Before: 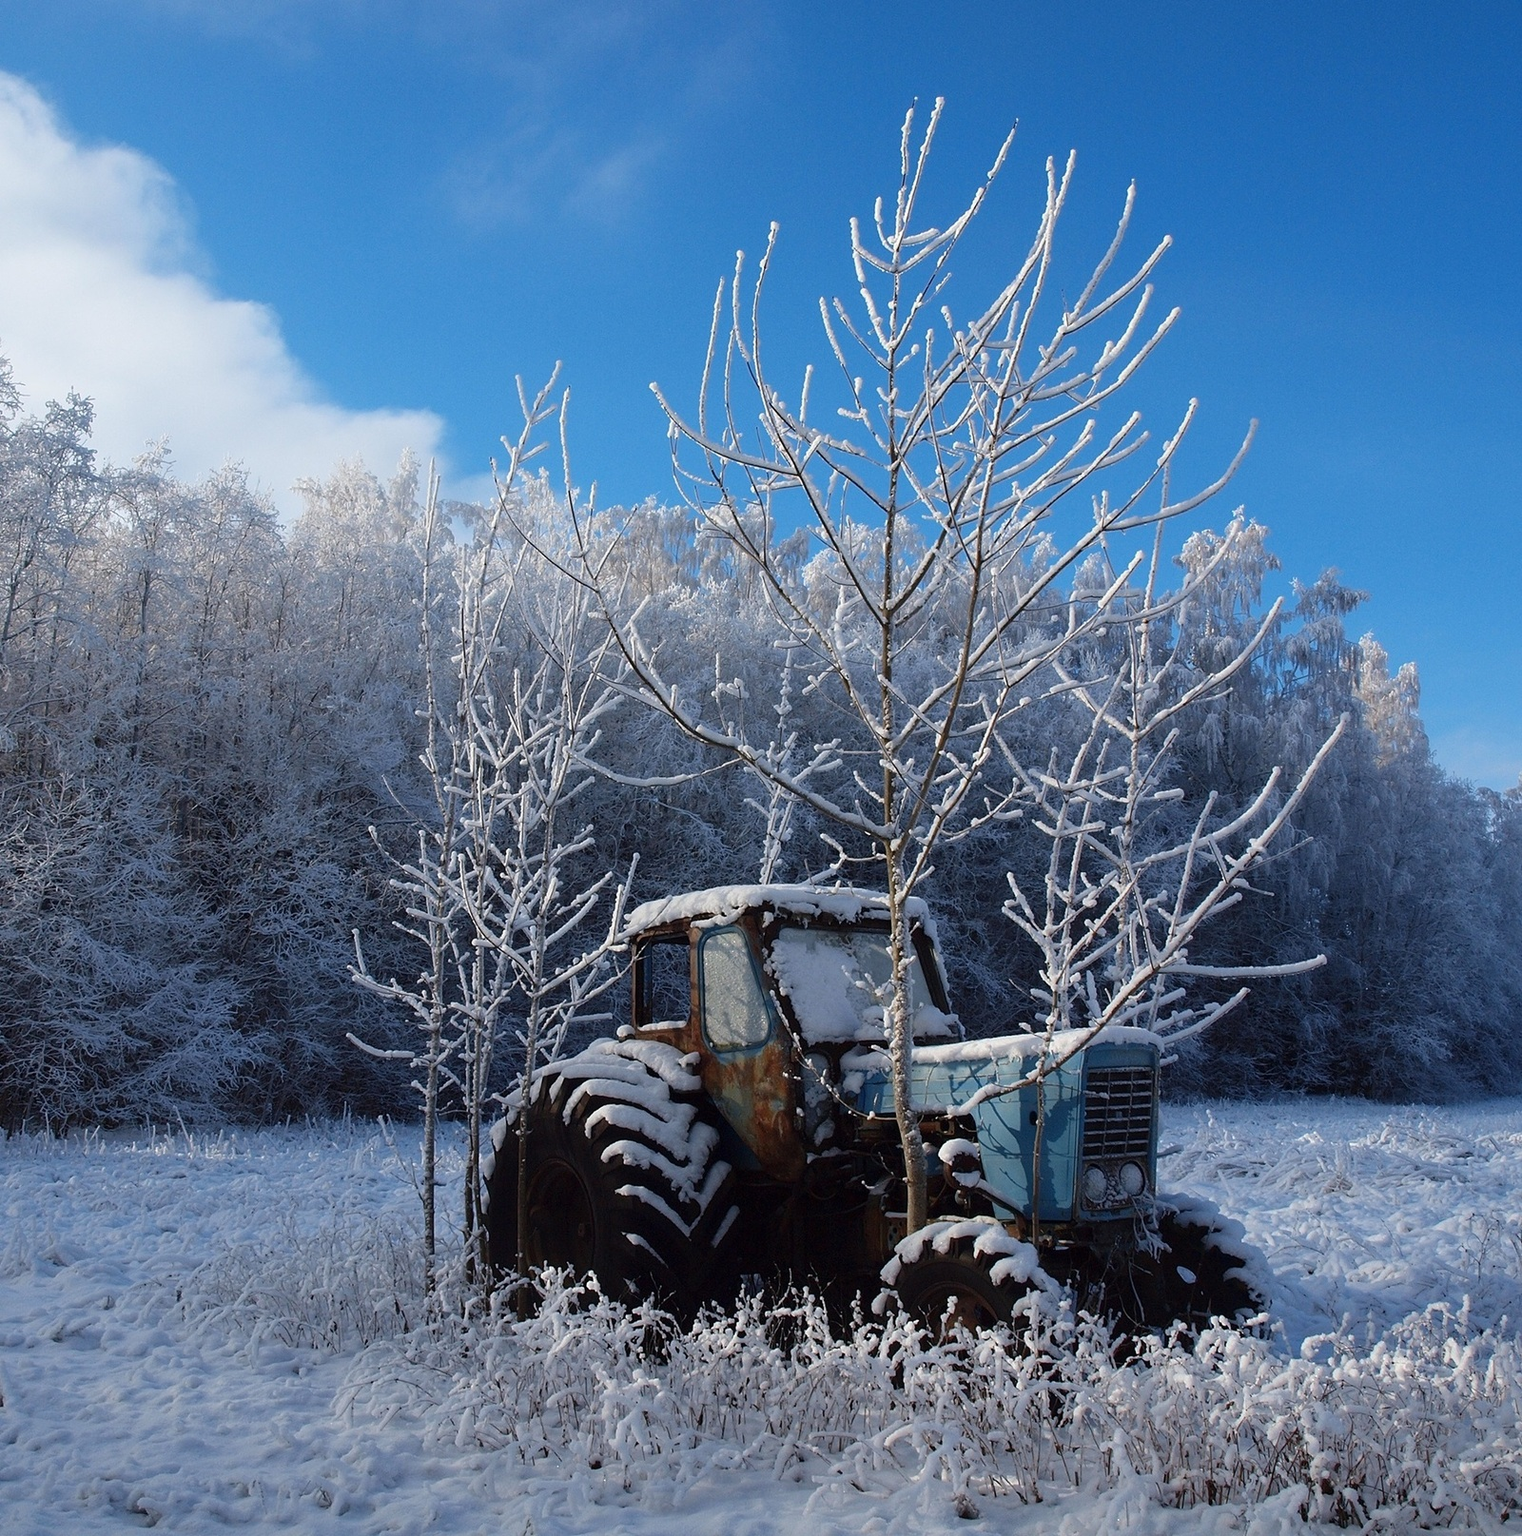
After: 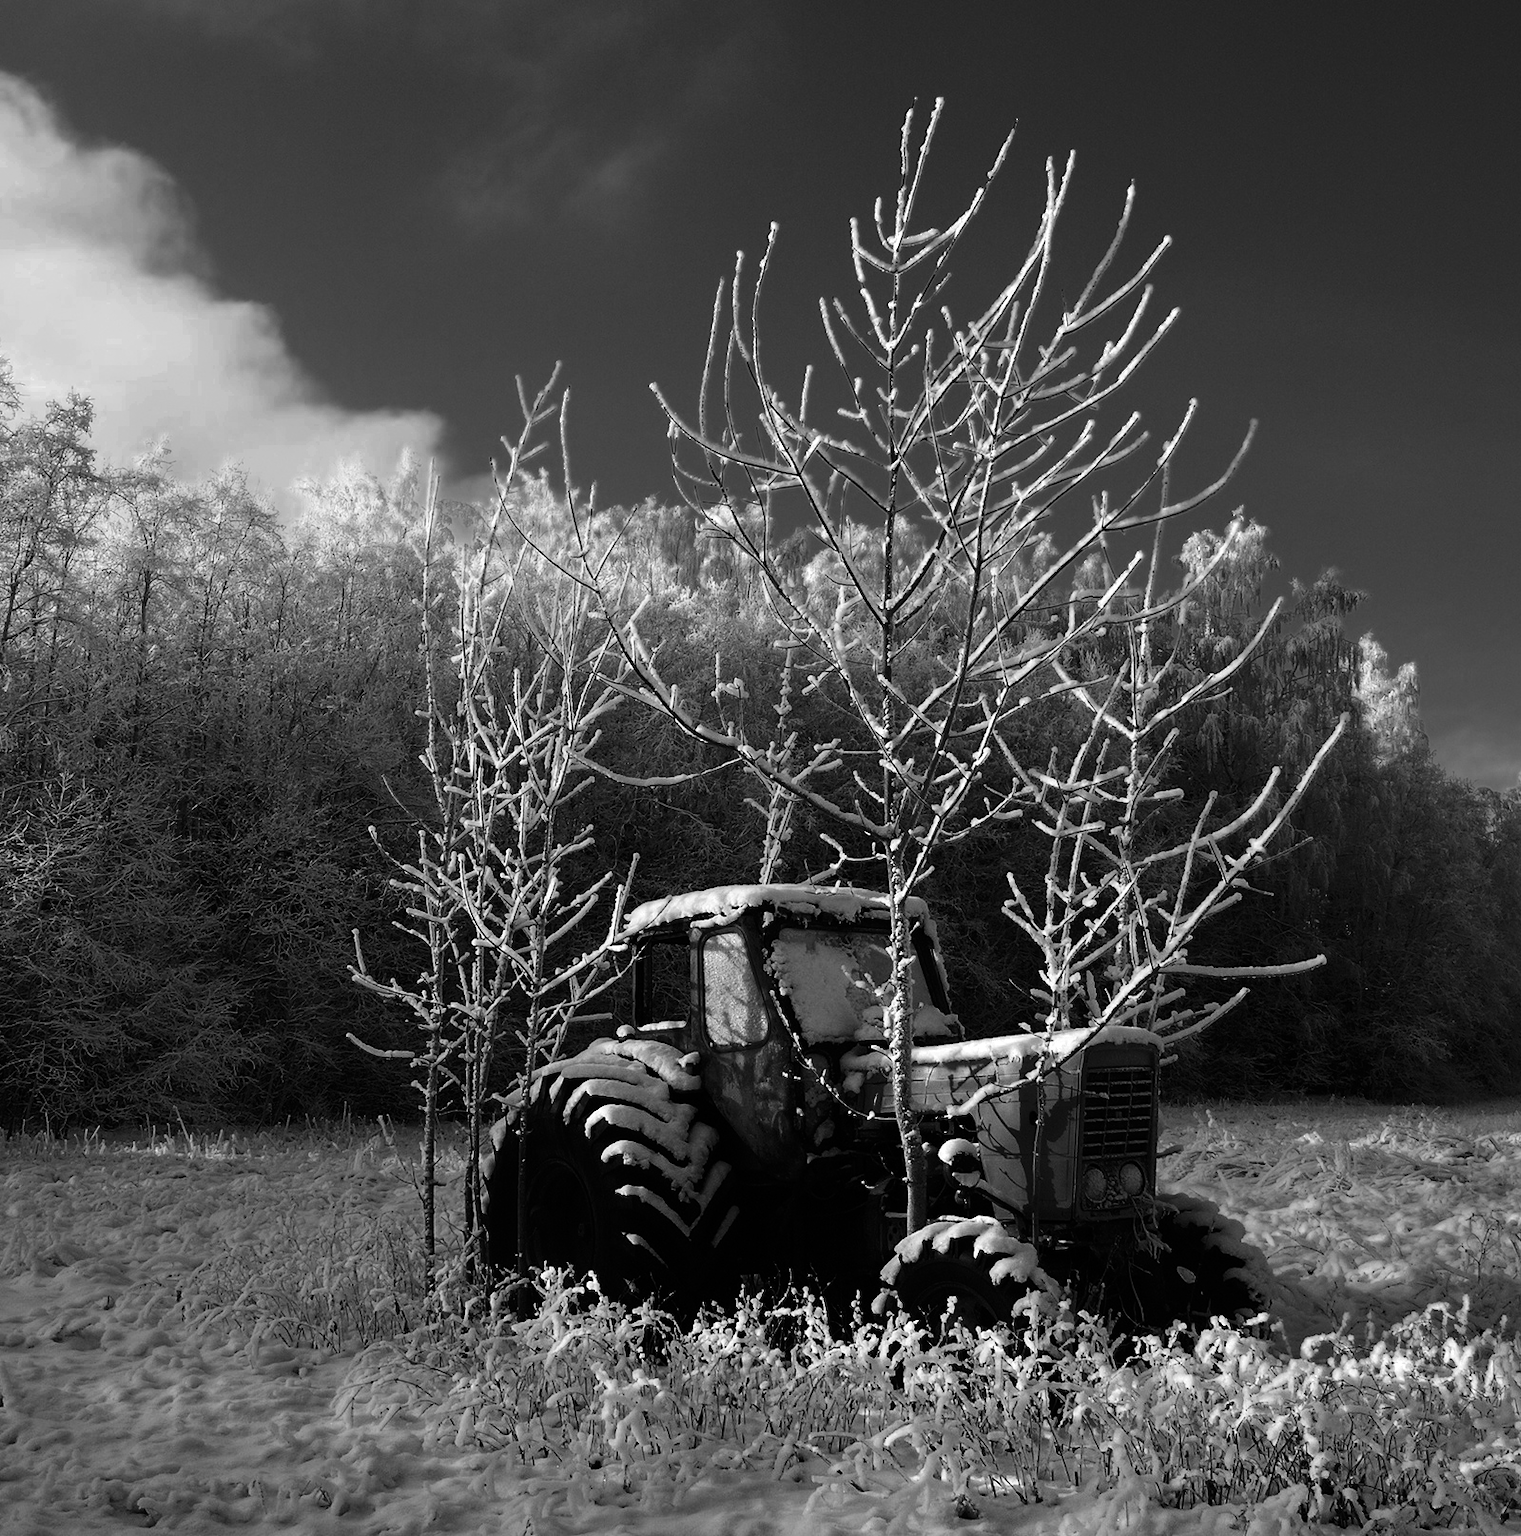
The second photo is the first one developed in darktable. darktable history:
color zones: curves: ch0 [(0, 0.554) (0.146, 0.662) (0.293, 0.86) (0.503, 0.774) (0.637, 0.106) (0.74, 0.072) (0.866, 0.488) (0.998, 0.569)]; ch1 [(0, 0) (0.143, 0) (0.286, 0) (0.429, 0) (0.571, 0) (0.714, 0) (0.857, 0)]
contrast brightness saturation: contrast 0.328, brightness -0.07, saturation 0.171
exposure: exposure 0.177 EV, compensate exposure bias true, compensate highlight preservation false
